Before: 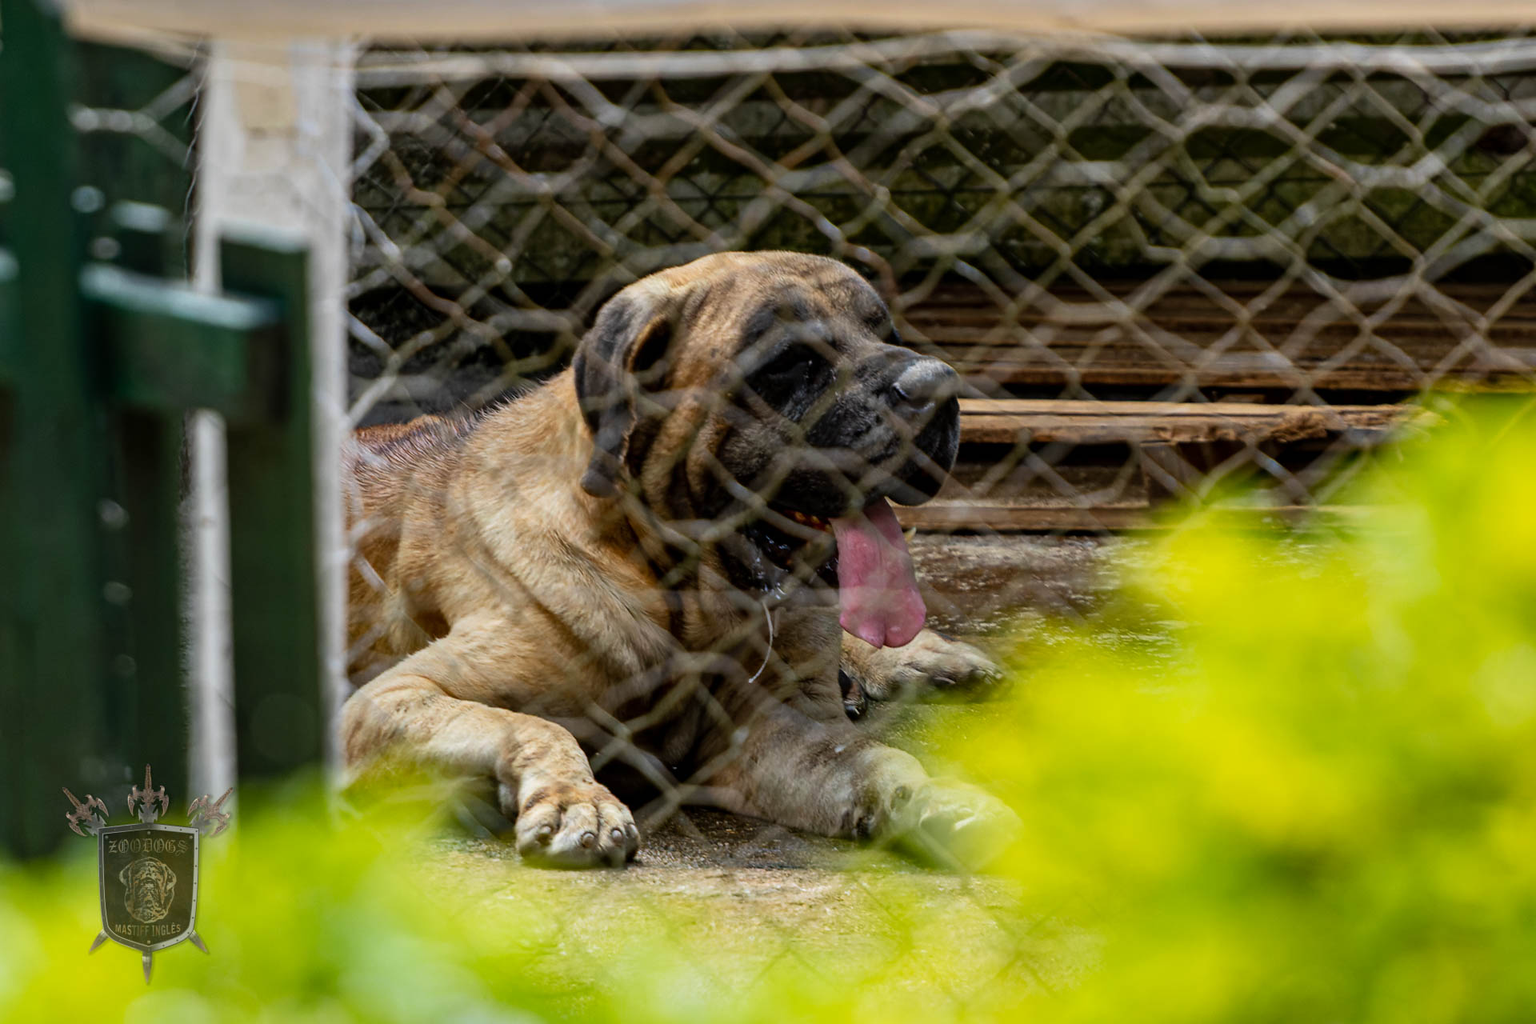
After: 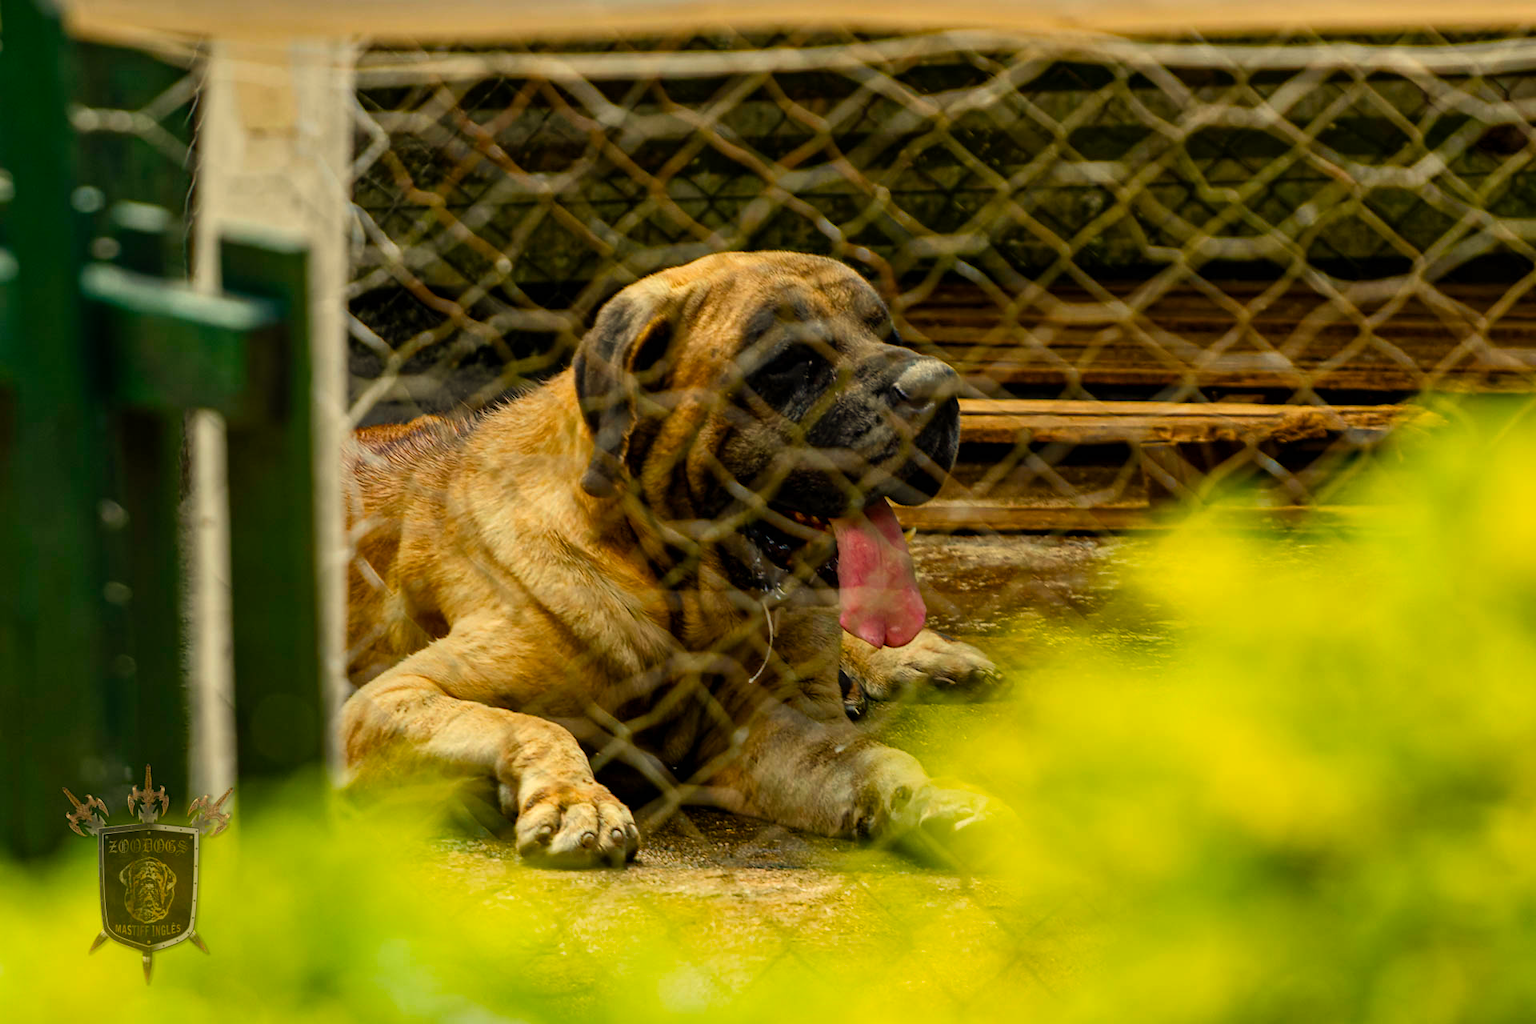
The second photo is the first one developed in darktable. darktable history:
color balance rgb: perceptual saturation grading › global saturation 20%, perceptual saturation grading › highlights 2.68%, perceptual saturation grading › shadows 50%
white balance: red 1.08, blue 0.791
